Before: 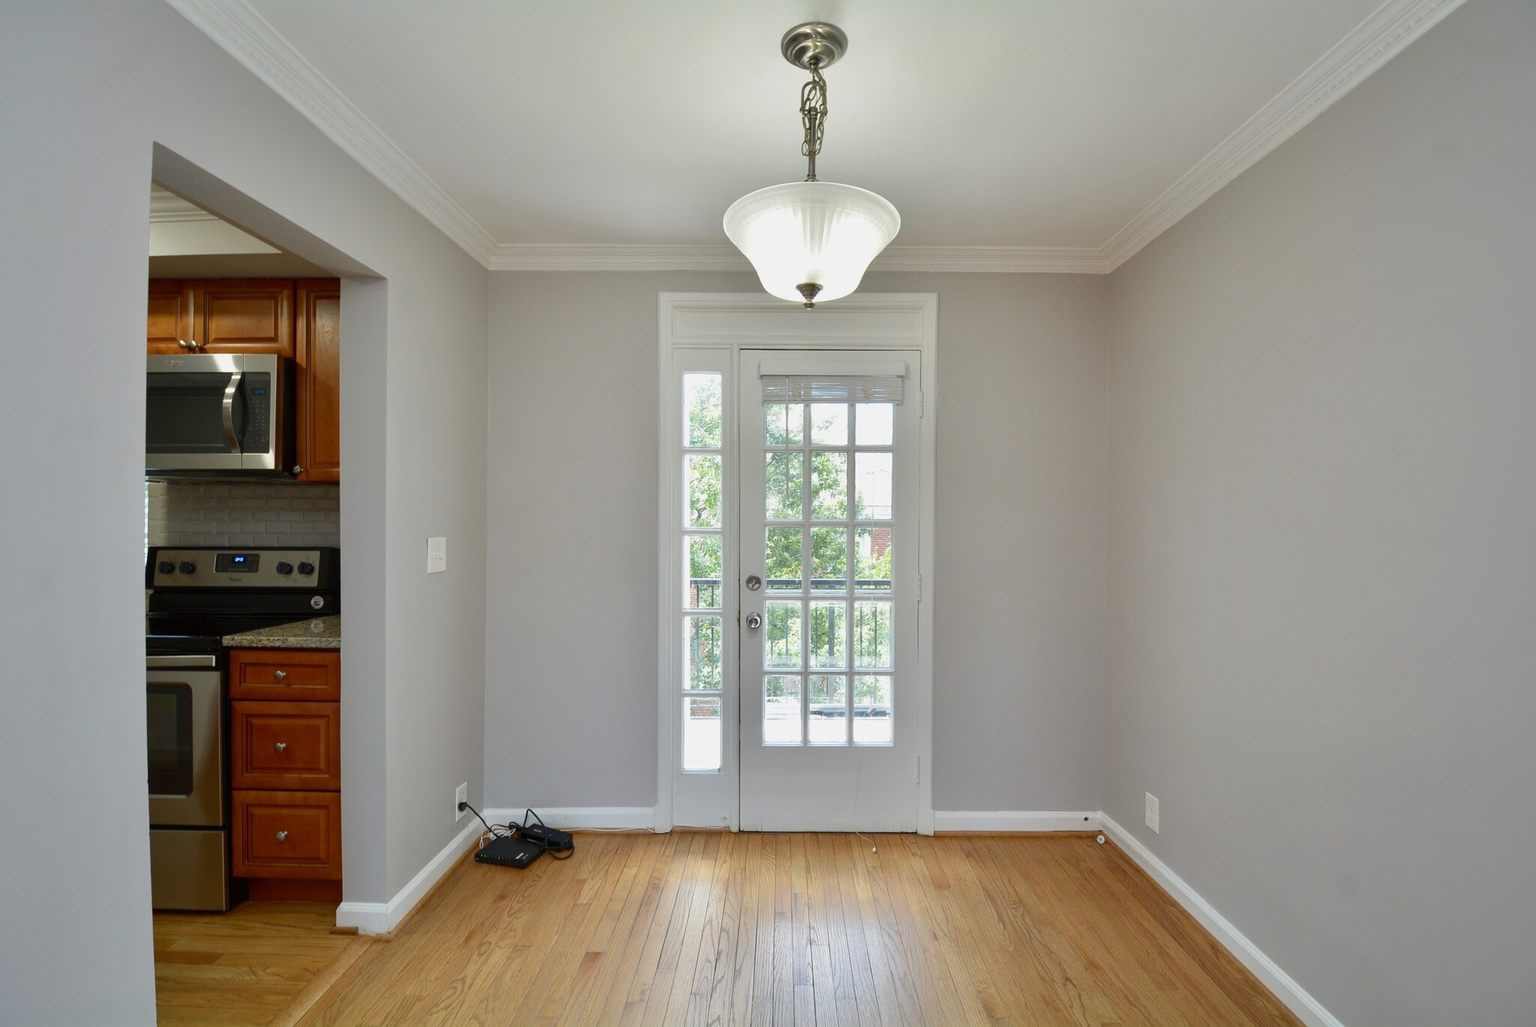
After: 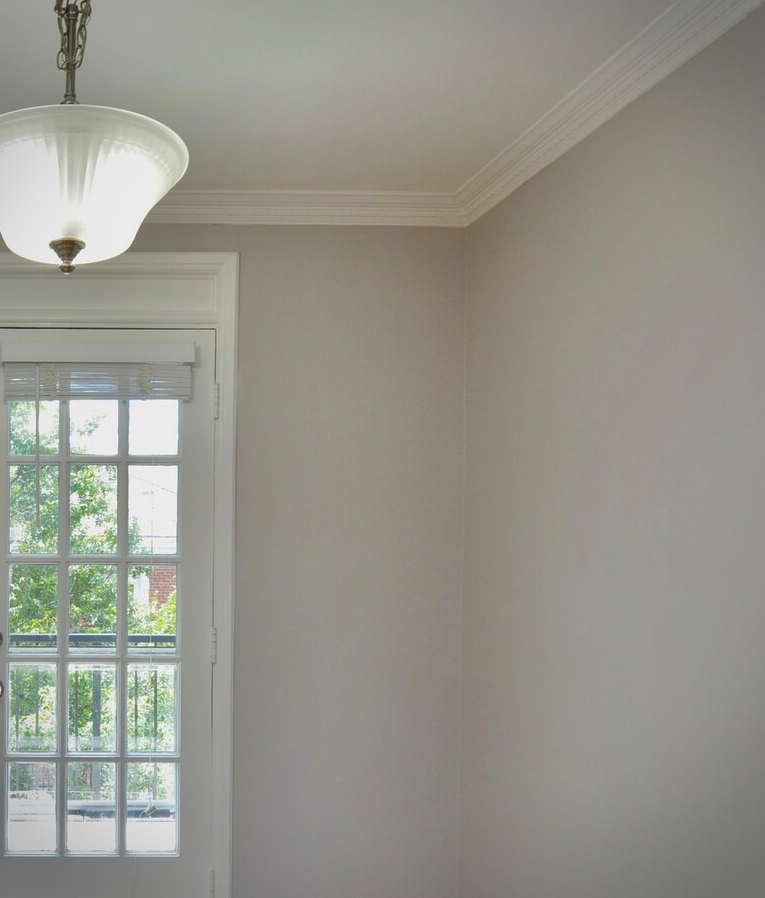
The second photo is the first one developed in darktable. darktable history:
vignetting: brightness -0.412, saturation -0.29, dithering 8-bit output
crop and rotate: left 49.445%, top 10.083%, right 13.16%, bottom 24.287%
contrast brightness saturation: saturation 0.135
shadows and highlights: shadows 29.91
